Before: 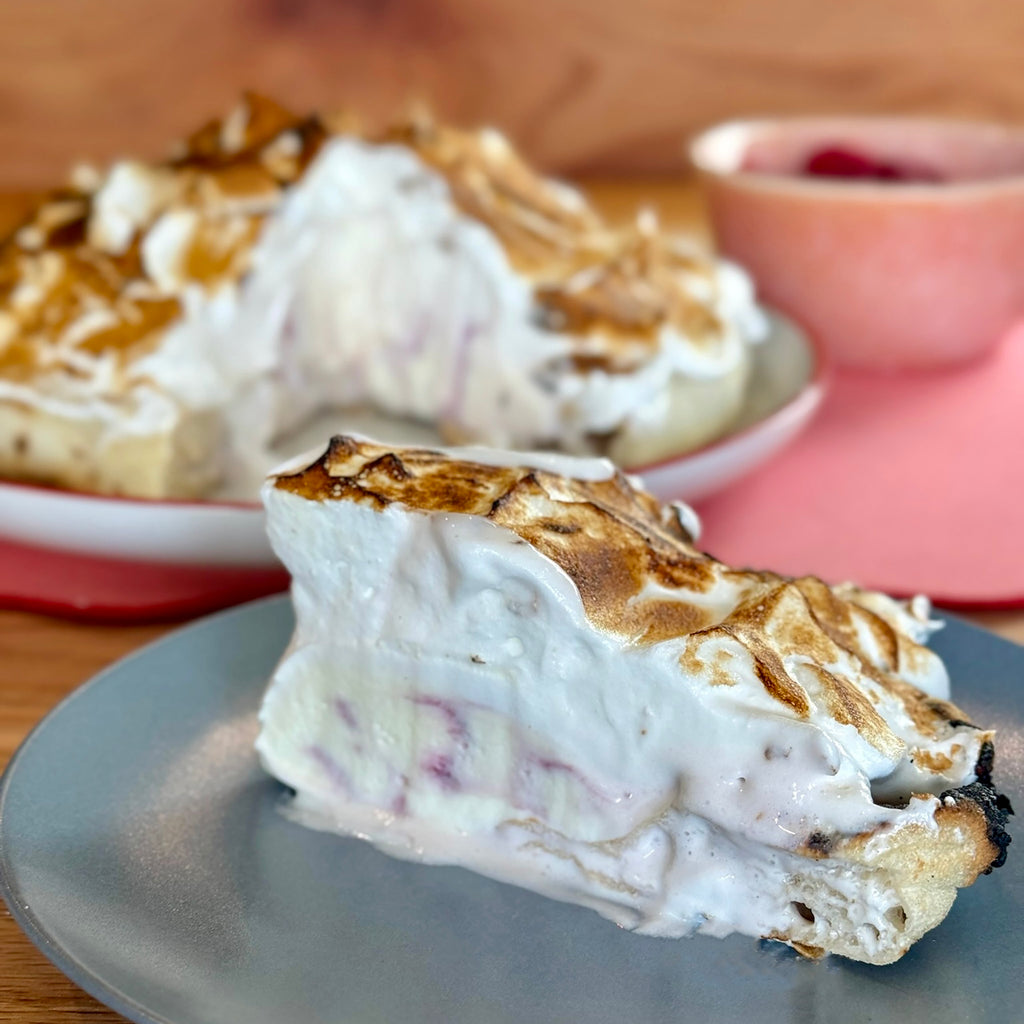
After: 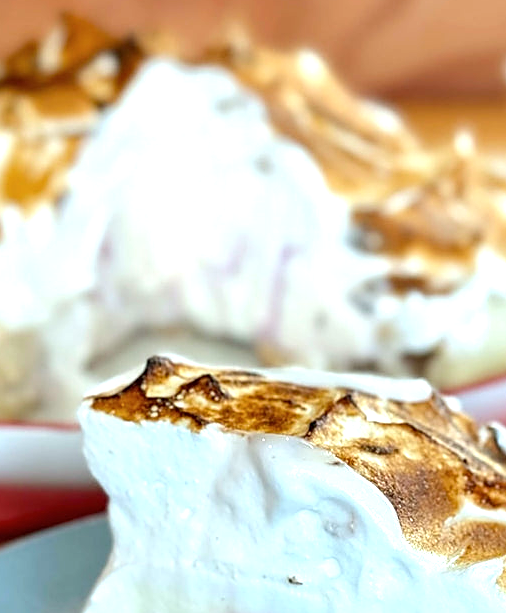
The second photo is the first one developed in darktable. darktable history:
color calibration: gray › normalize channels true, illuminant as shot in camera, x 0.359, y 0.362, temperature 4555.71 K, gamut compression 0.013
sharpen: on, module defaults
exposure: black level correction 0, exposure 0.691 EV, compensate exposure bias true, compensate highlight preservation false
crop: left 17.925%, top 7.797%, right 32.632%, bottom 32.307%
